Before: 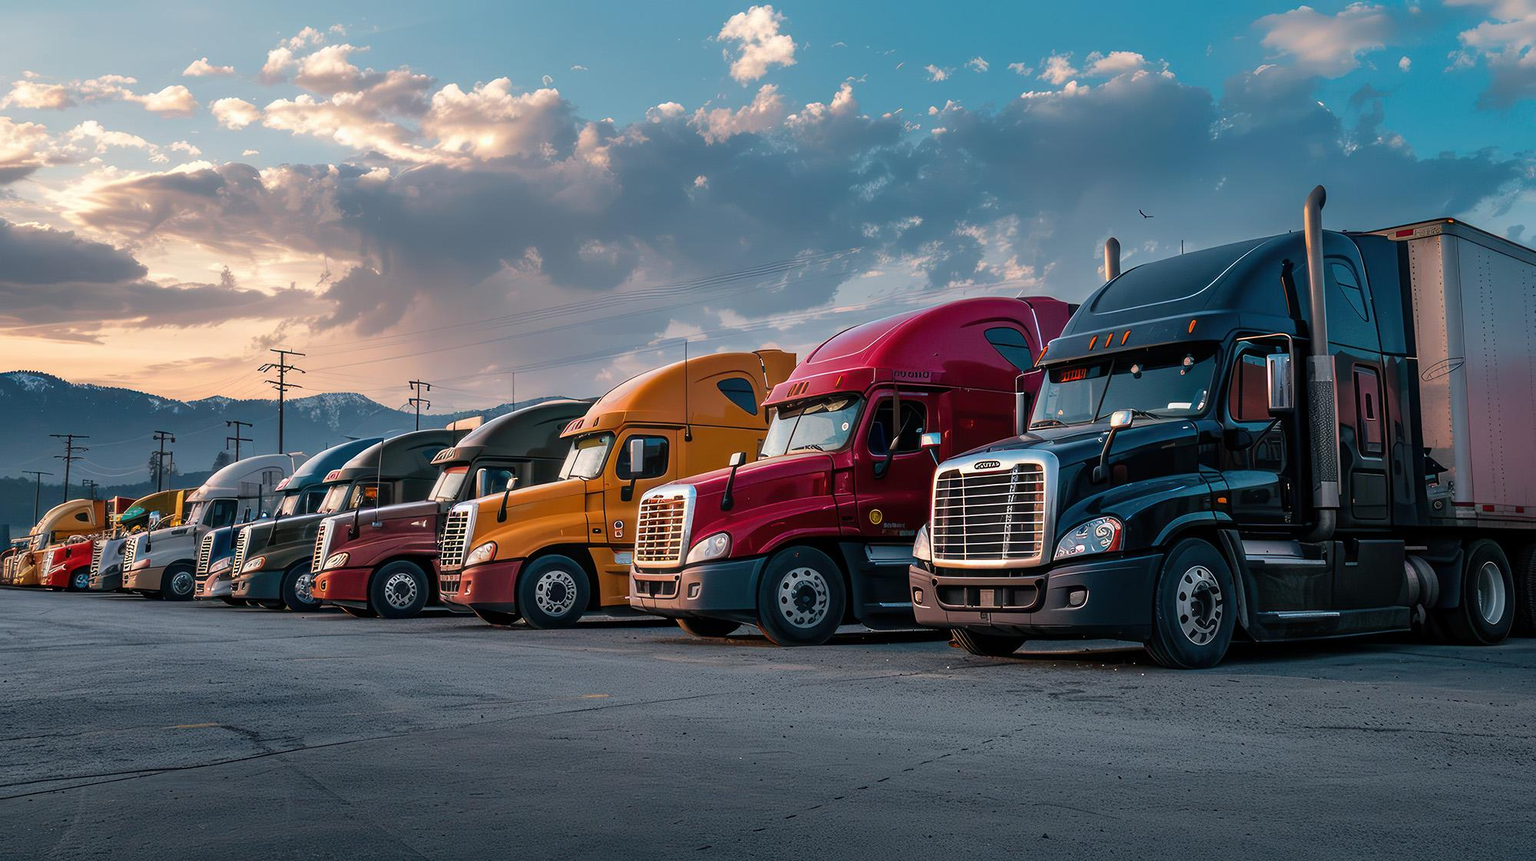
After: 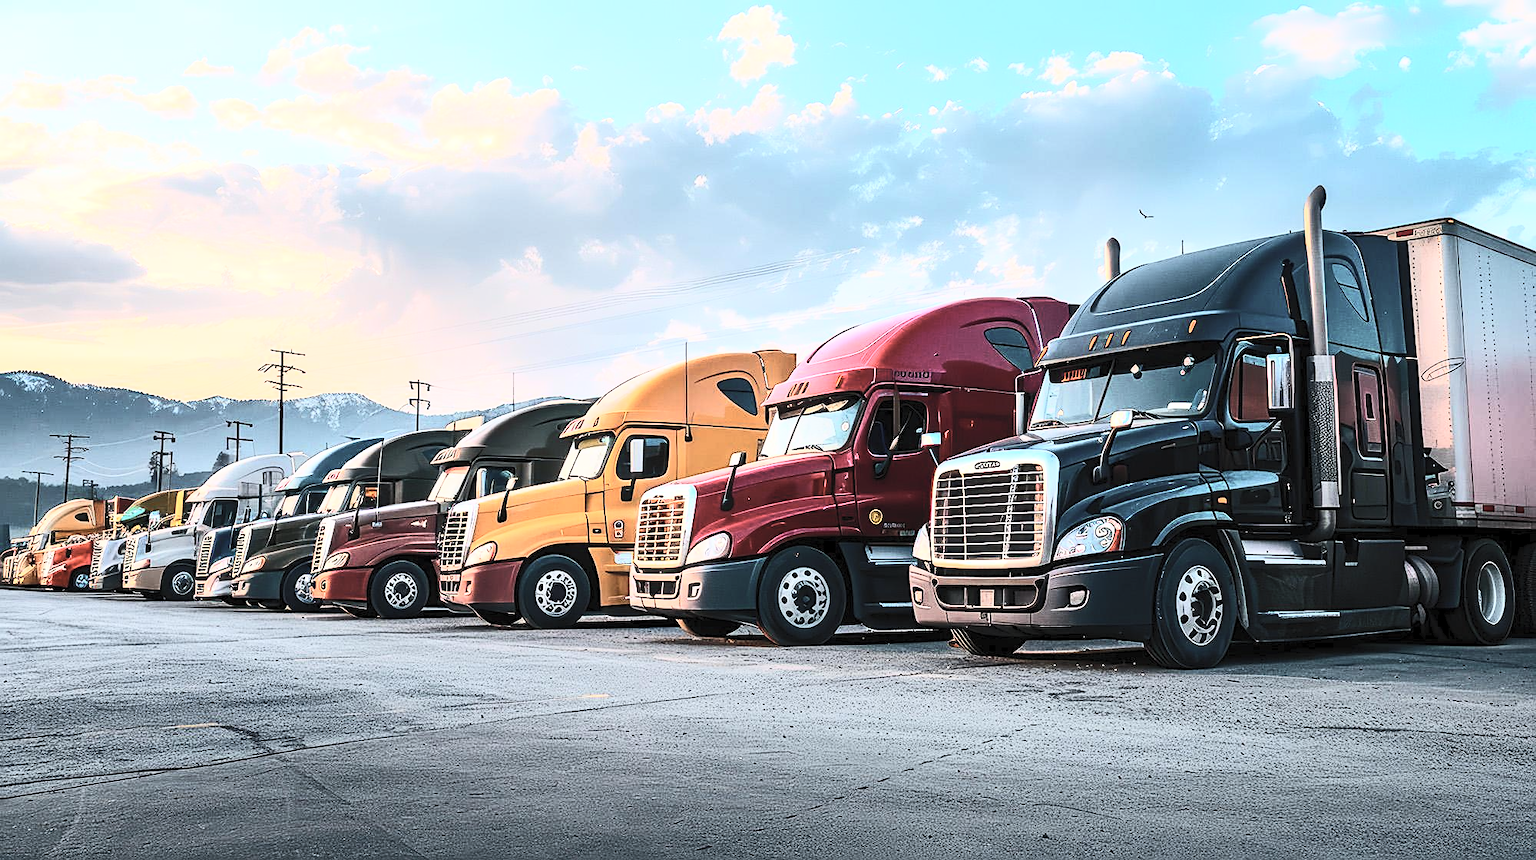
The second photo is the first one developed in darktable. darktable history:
contrast brightness saturation: contrast 0.447, brightness 0.561, saturation -0.194
sharpen: on, module defaults
base curve: curves: ch0 [(0, 0) (0.028, 0.03) (0.121, 0.232) (0.46, 0.748) (0.859, 0.968) (1, 1)]
